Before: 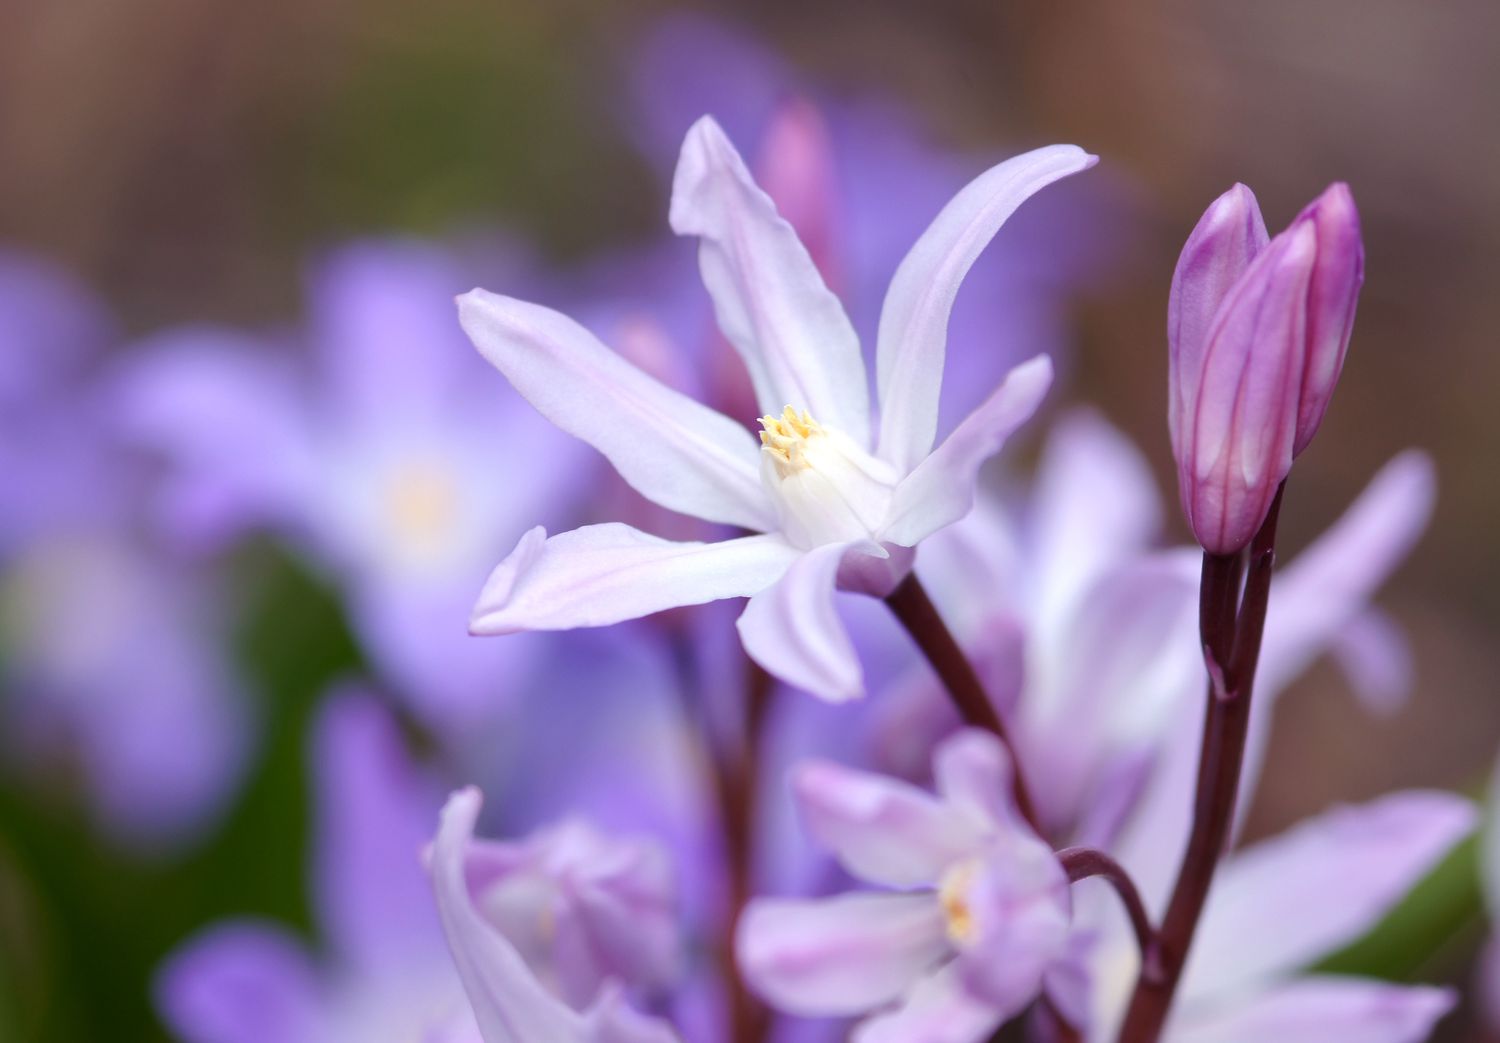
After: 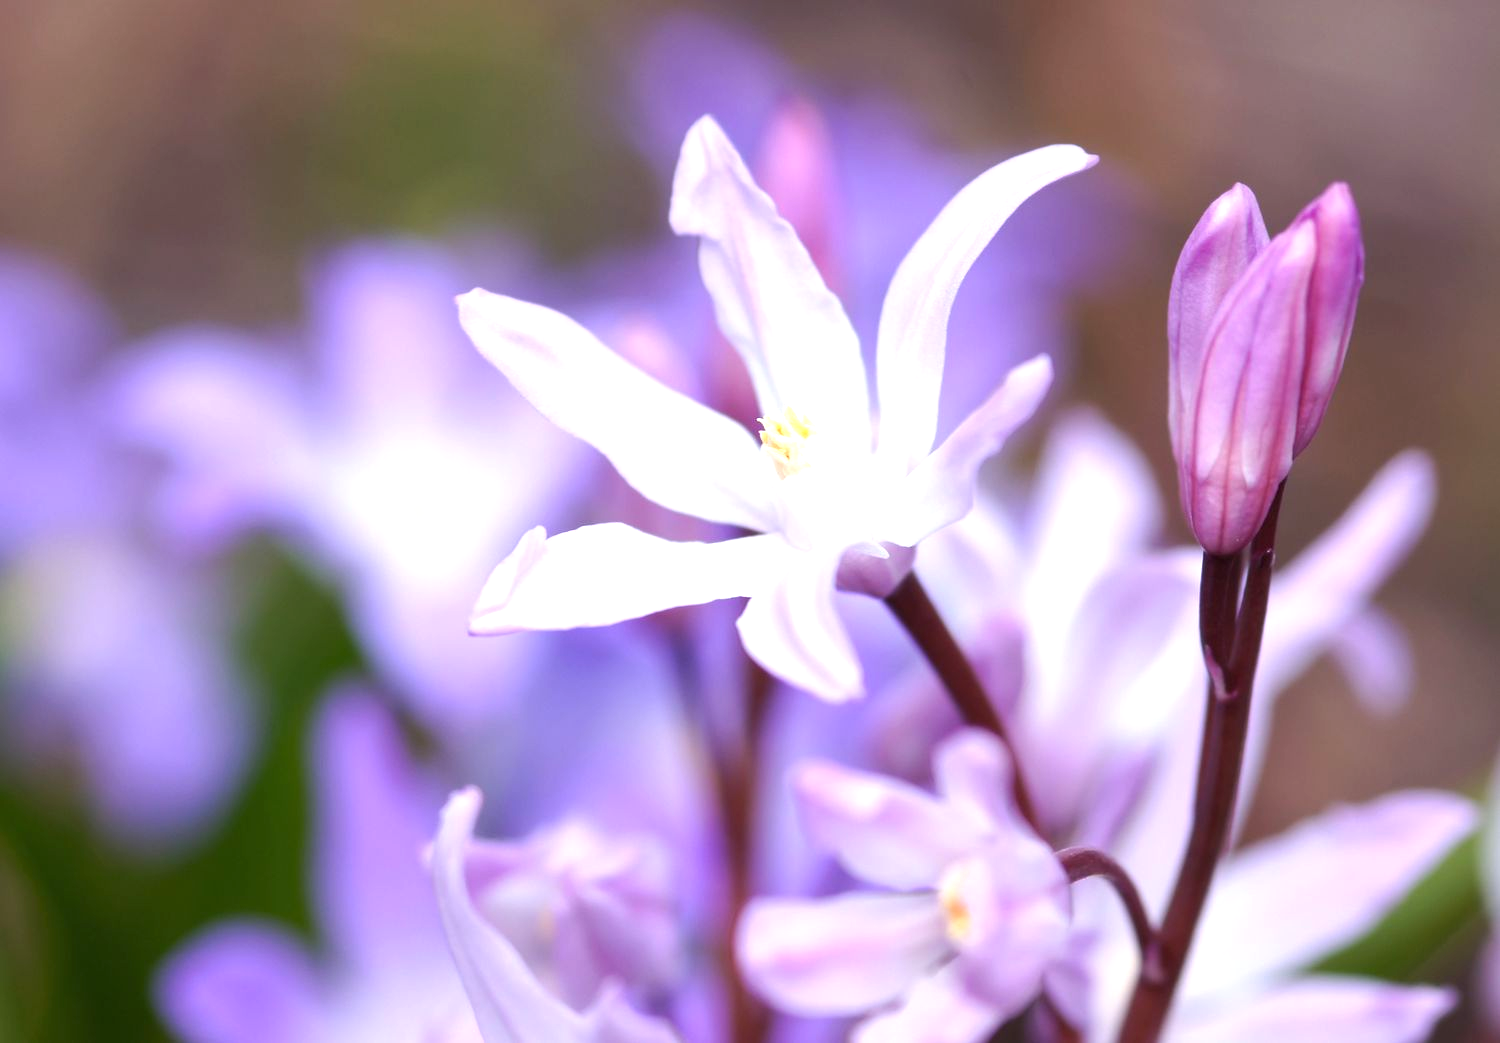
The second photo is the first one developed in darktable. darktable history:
exposure: black level correction 0, exposure 0.702 EV, compensate exposure bias true, compensate highlight preservation false
